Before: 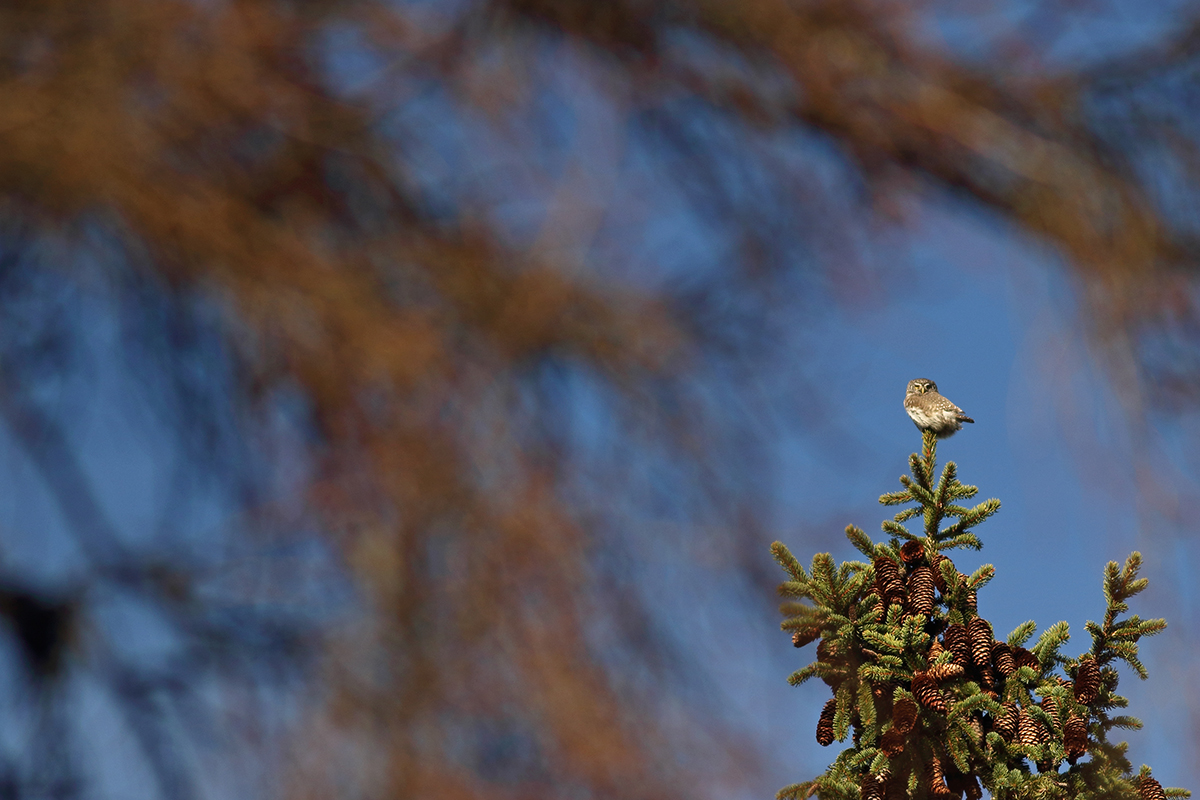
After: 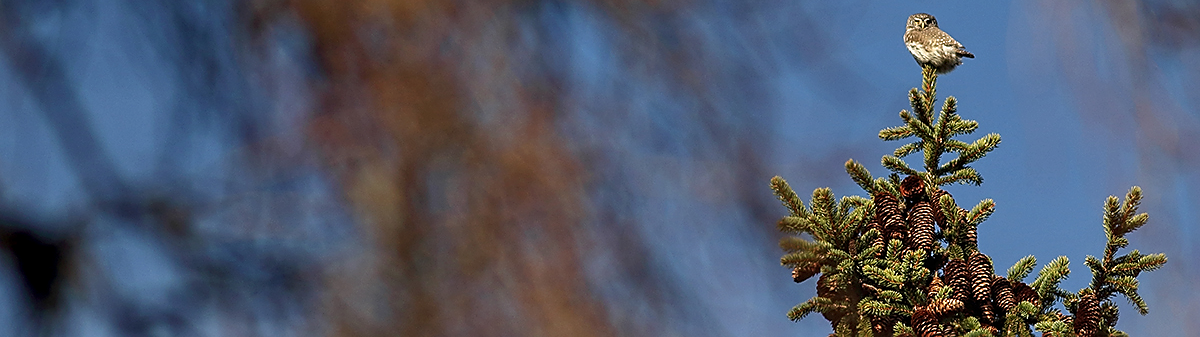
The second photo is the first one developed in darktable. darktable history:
crop: top 45.677%, bottom 12.183%
sharpen: radius 1.37, amount 1.25, threshold 0.82
local contrast: on, module defaults
